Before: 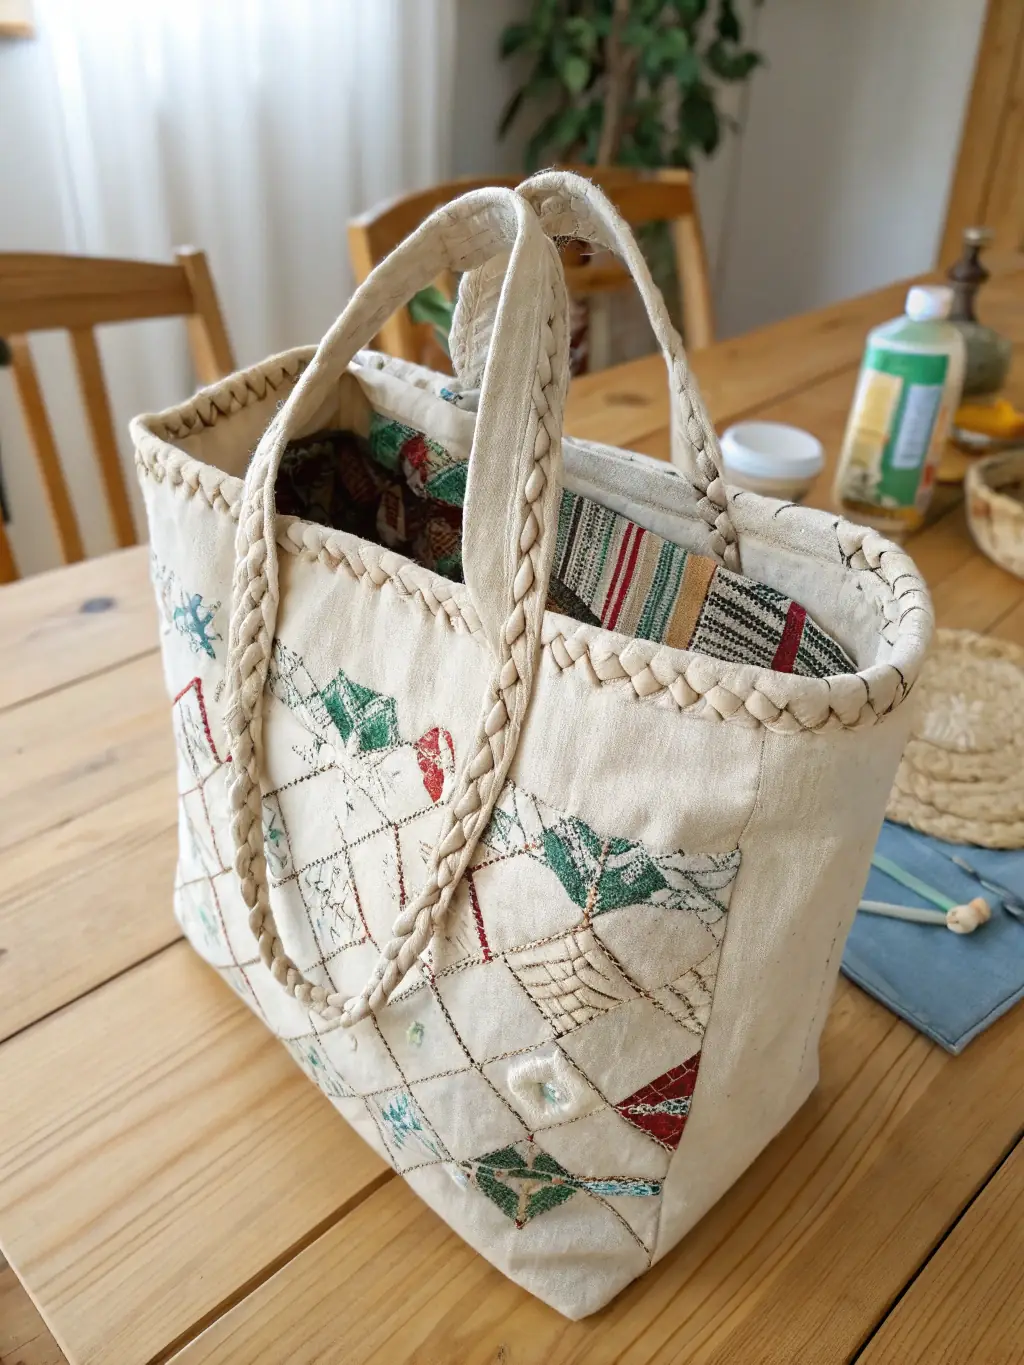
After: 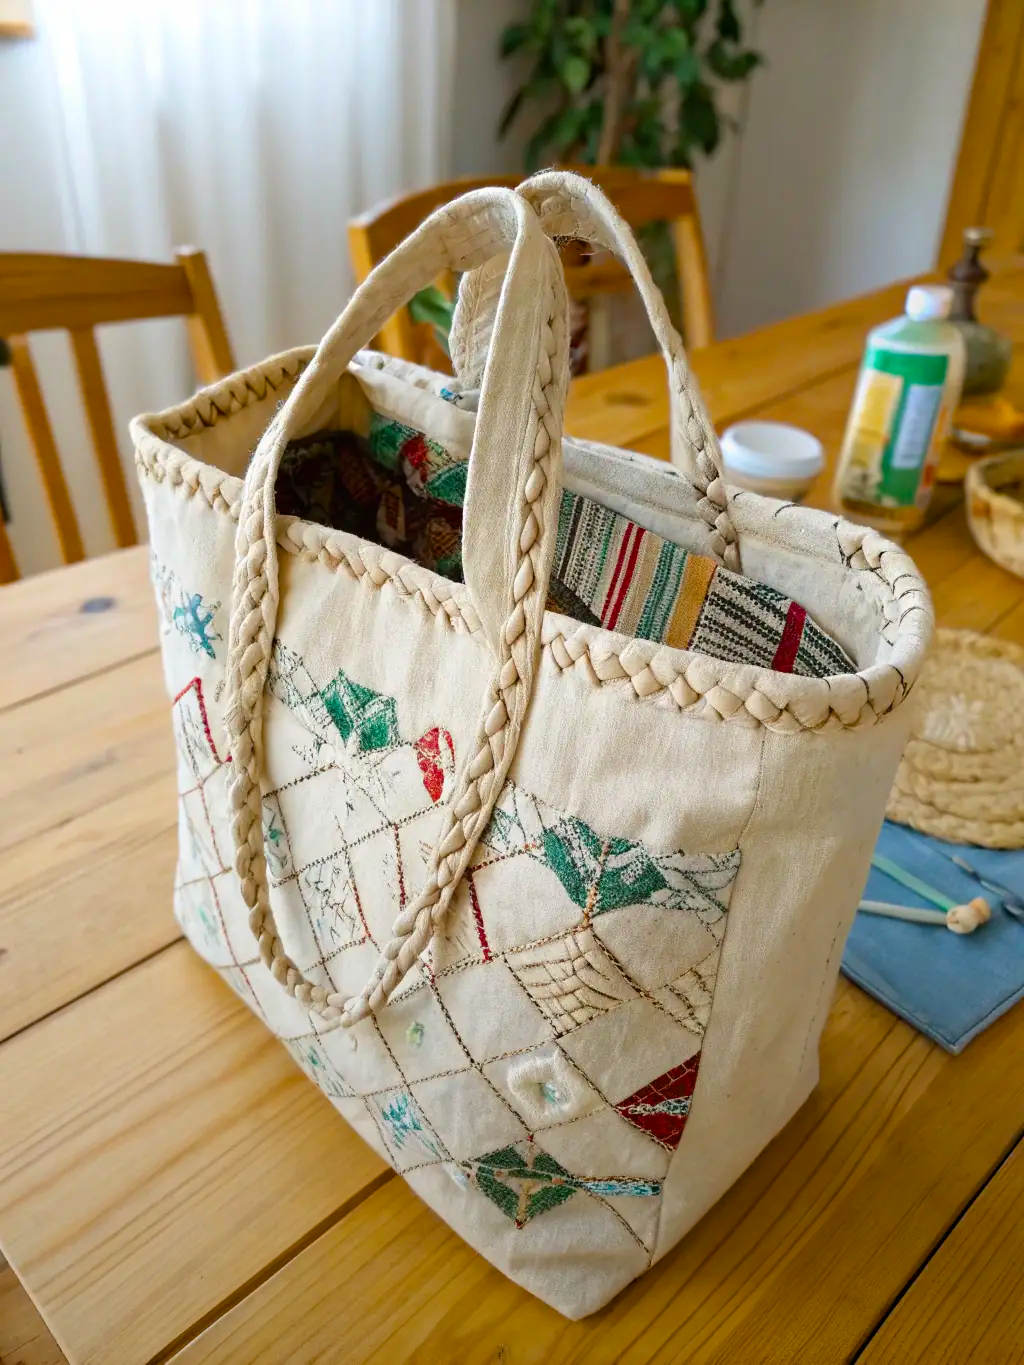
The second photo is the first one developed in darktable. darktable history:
color balance rgb: linear chroma grading › global chroma 15%, perceptual saturation grading › global saturation 30%
graduated density: rotation -180°, offset 24.95
